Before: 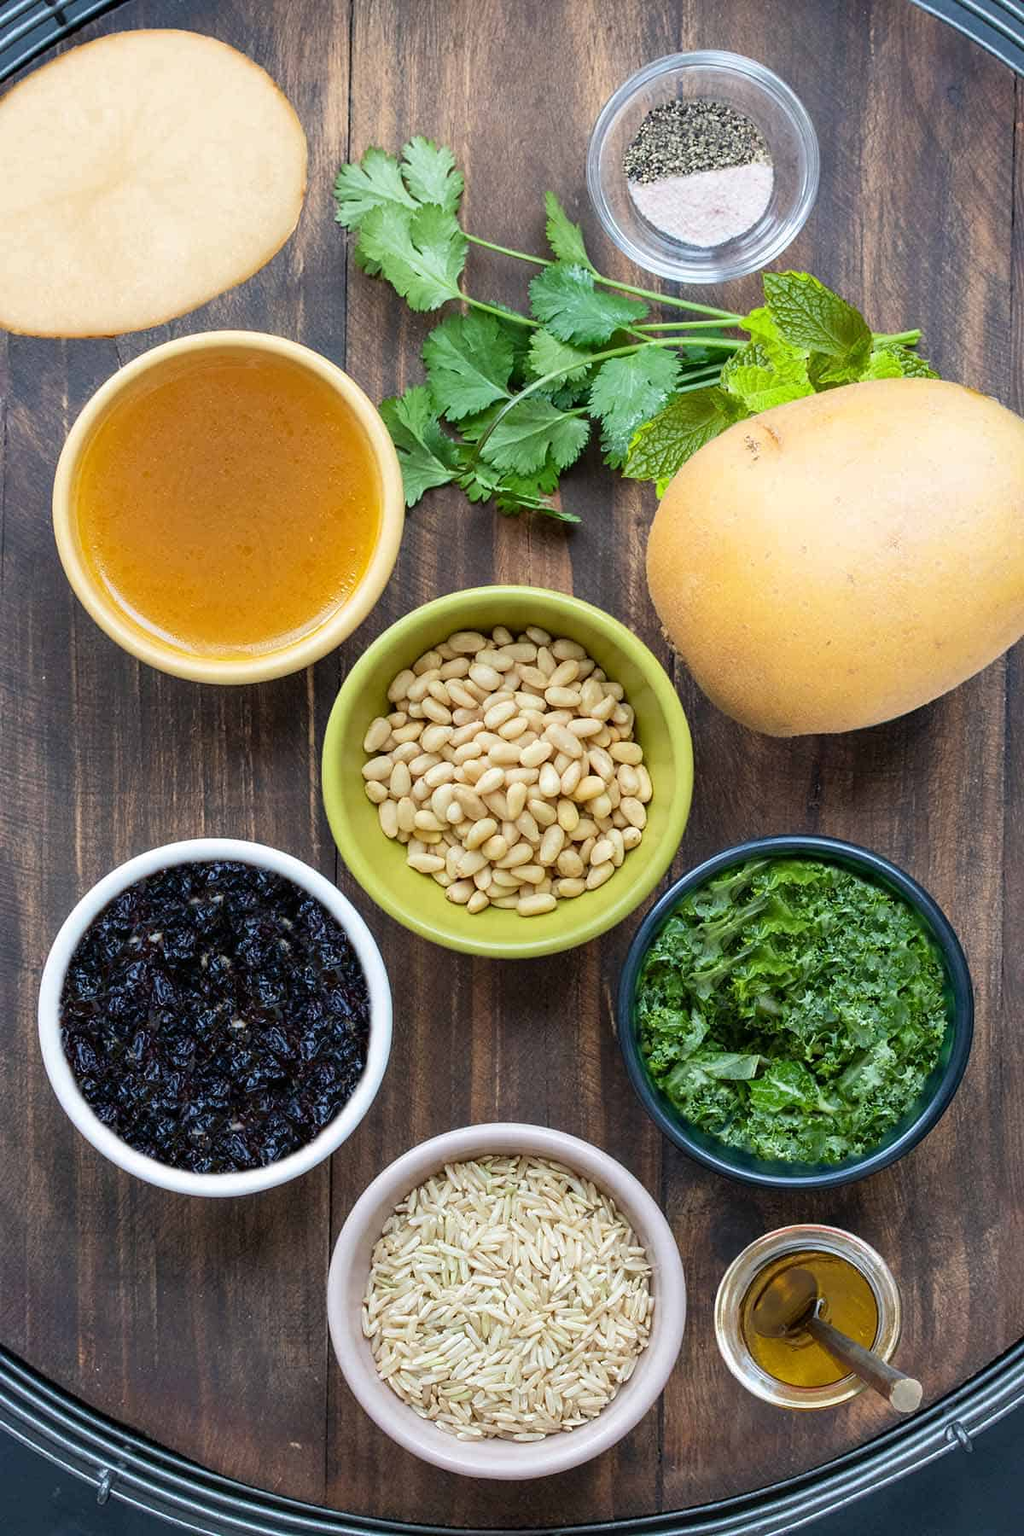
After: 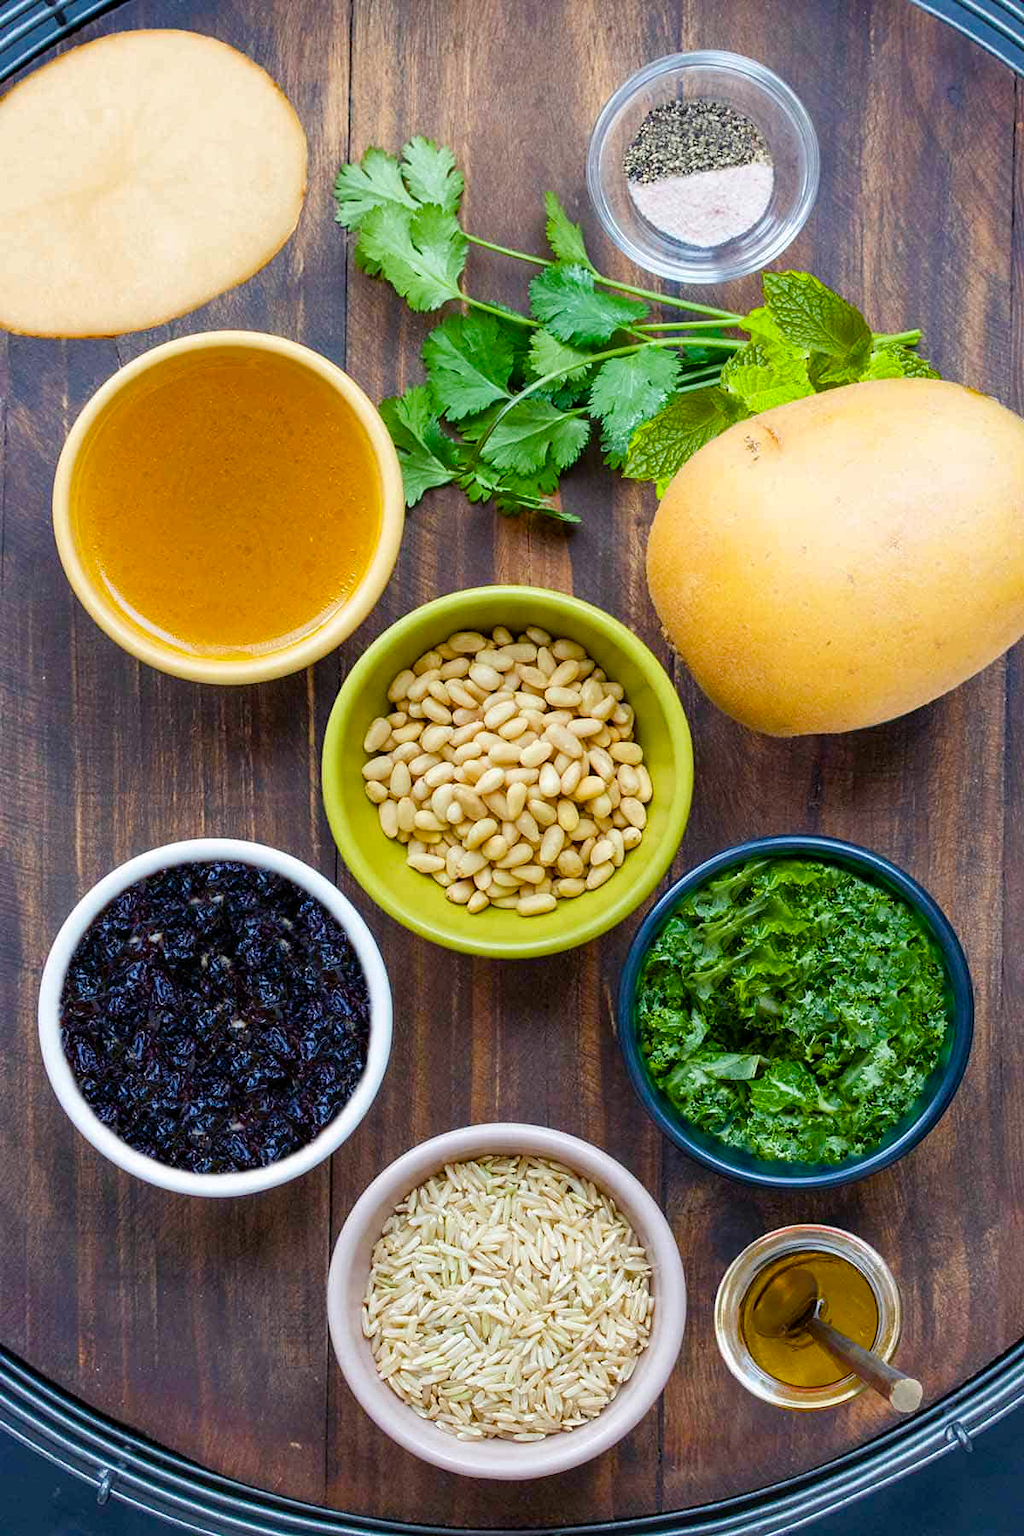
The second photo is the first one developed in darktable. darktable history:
exposure: black level correction 0.001, compensate highlight preservation false
color balance rgb: shadows lift › chroma 3.163%, shadows lift › hue 279.45°, perceptual saturation grading › global saturation 39.904%, perceptual saturation grading › highlights -25.742%, perceptual saturation grading › mid-tones 34.443%, perceptual saturation grading › shadows 34.502%
